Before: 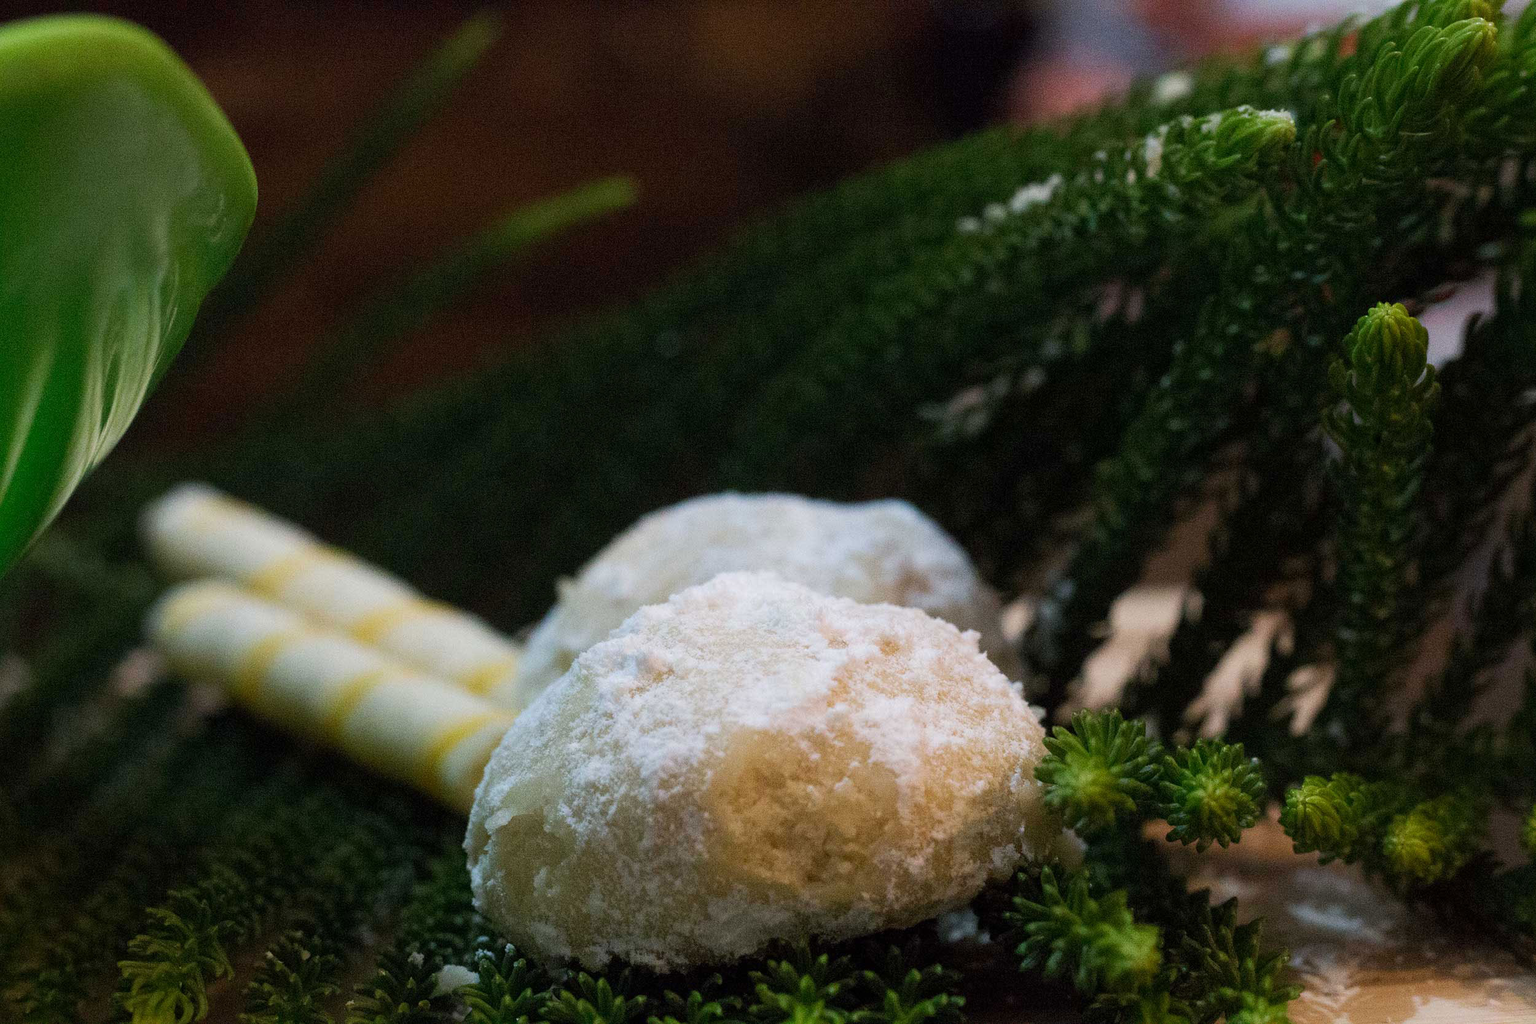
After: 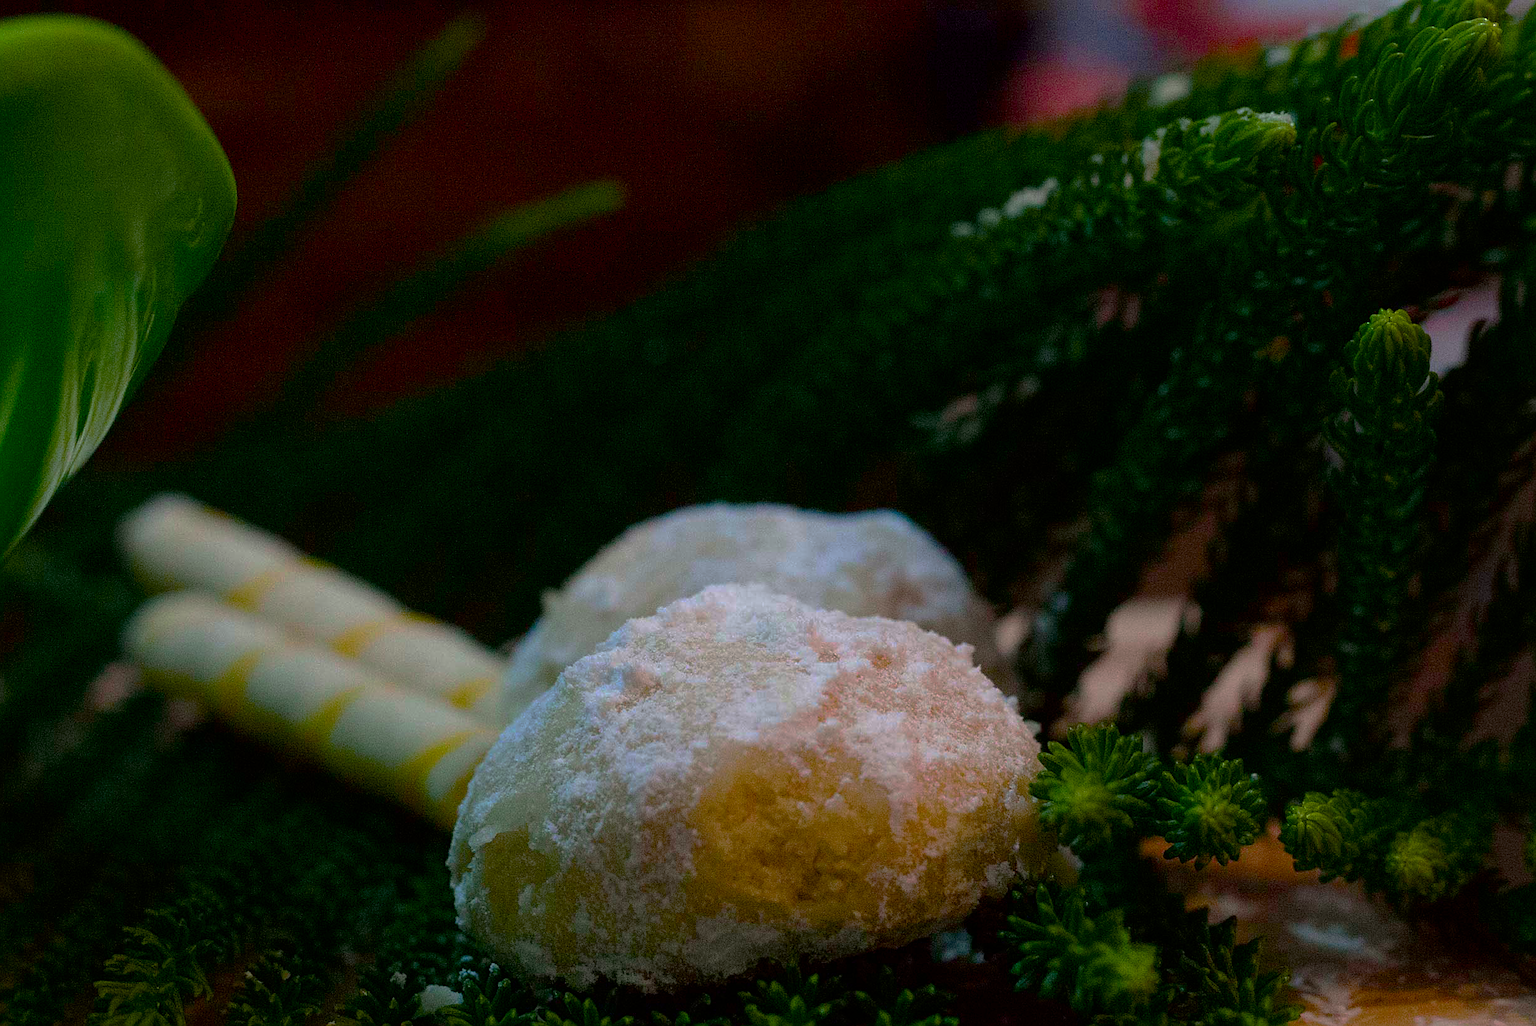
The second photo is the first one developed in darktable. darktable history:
base curve: curves: ch0 [(0, 0) (0.826, 0.587) (1, 1)], preserve colors none
tone curve: curves: ch0 [(0, 0) (0.059, 0.027) (0.162, 0.125) (0.304, 0.279) (0.547, 0.532) (0.828, 0.815) (1, 0.983)]; ch1 [(0, 0) (0.23, 0.166) (0.34, 0.308) (0.371, 0.337) (0.429, 0.411) (0.477, 0.462) (0.499, 0.498) (0.529, 0.537) (0.559, 0.582) (0.743, 0.798) (1, 1)]; ch2 [(0, 0) (0.431, 0.414) (0.498, 0.503) (0.524, 0.528) (0.568, 0.546) (0.6, 0.597) (0.634, 0.645) (0.728, 0.742) (1, 1)], color space Lab, independent channels, preserve colors none
crop: left 1.713%, right 0.285%, bottom 1.651%
sharpen: on, module defaults
color balance rgb: power › hue 328.45°, linear chroma grading › global chroma 14.944%, perceptual saturation grading › global saturation 20%, perceptual saturation grading › highlights -24.952%, perceptual saturation grading › shadows 50.345%, global vibrance 9.855%
